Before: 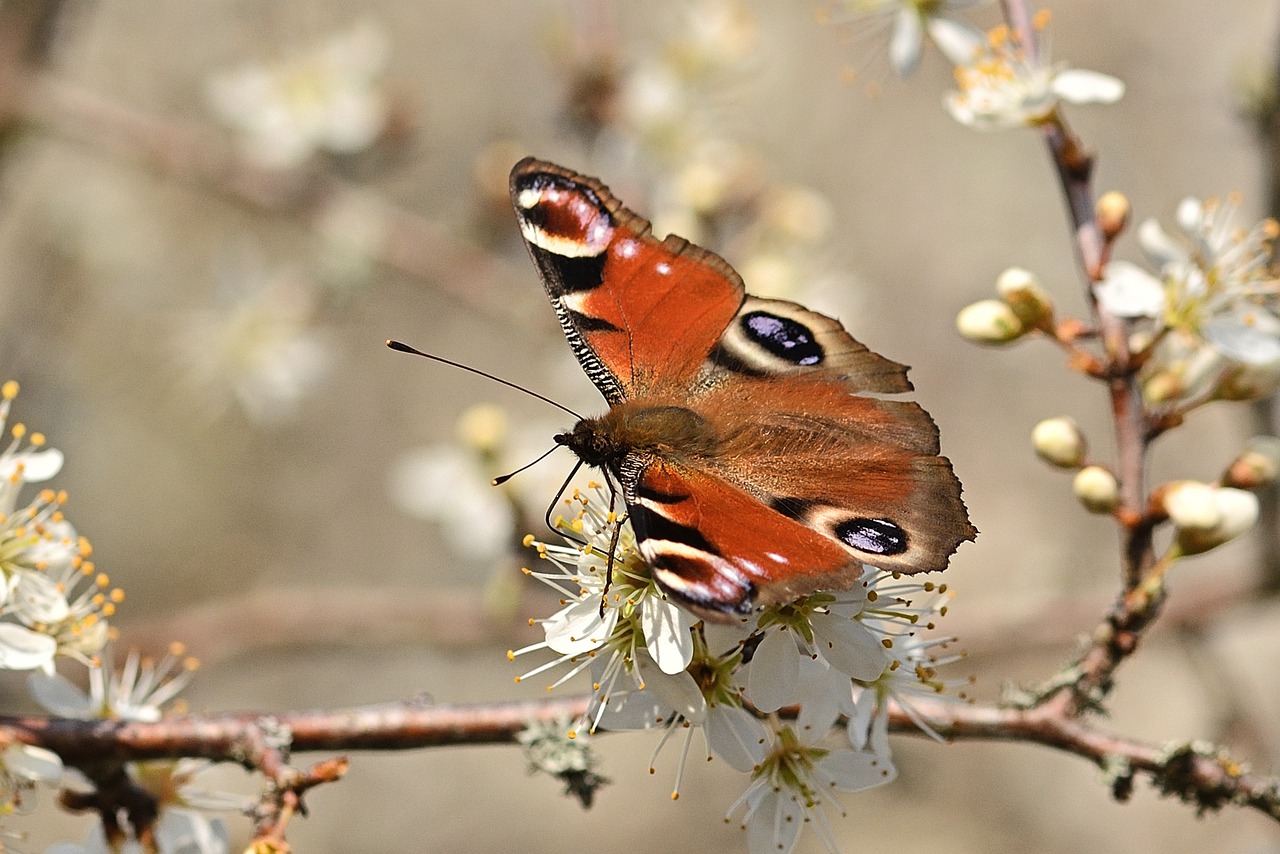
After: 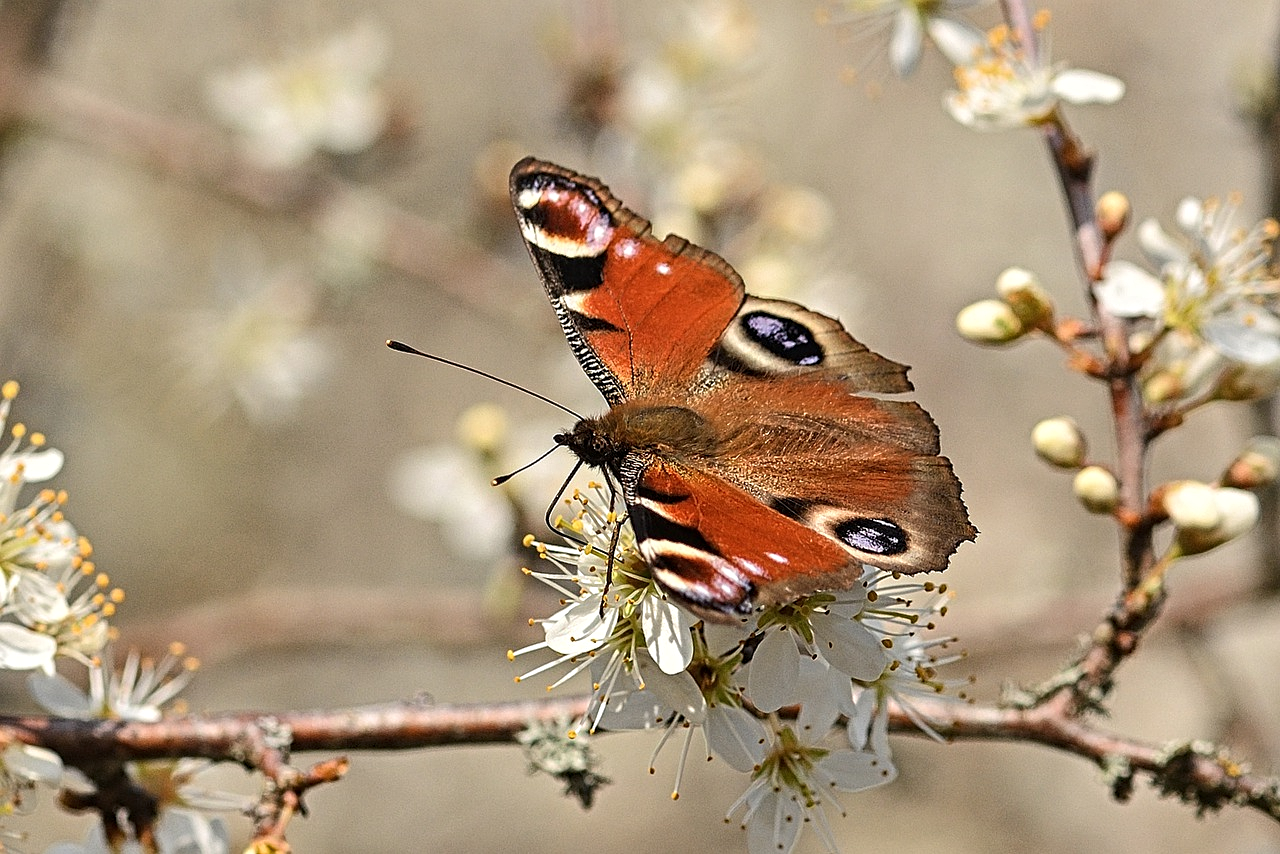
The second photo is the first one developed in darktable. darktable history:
rotate and perspective: automatic cropping original format, crop left 0, crop top 0
contrast equalizer: y [[0.5, 0.5, 0.5, 0.539, 0.64, 0.611], [0.5 ×6], [0.5 ×6], [0 ×6], [0 ×6]]
